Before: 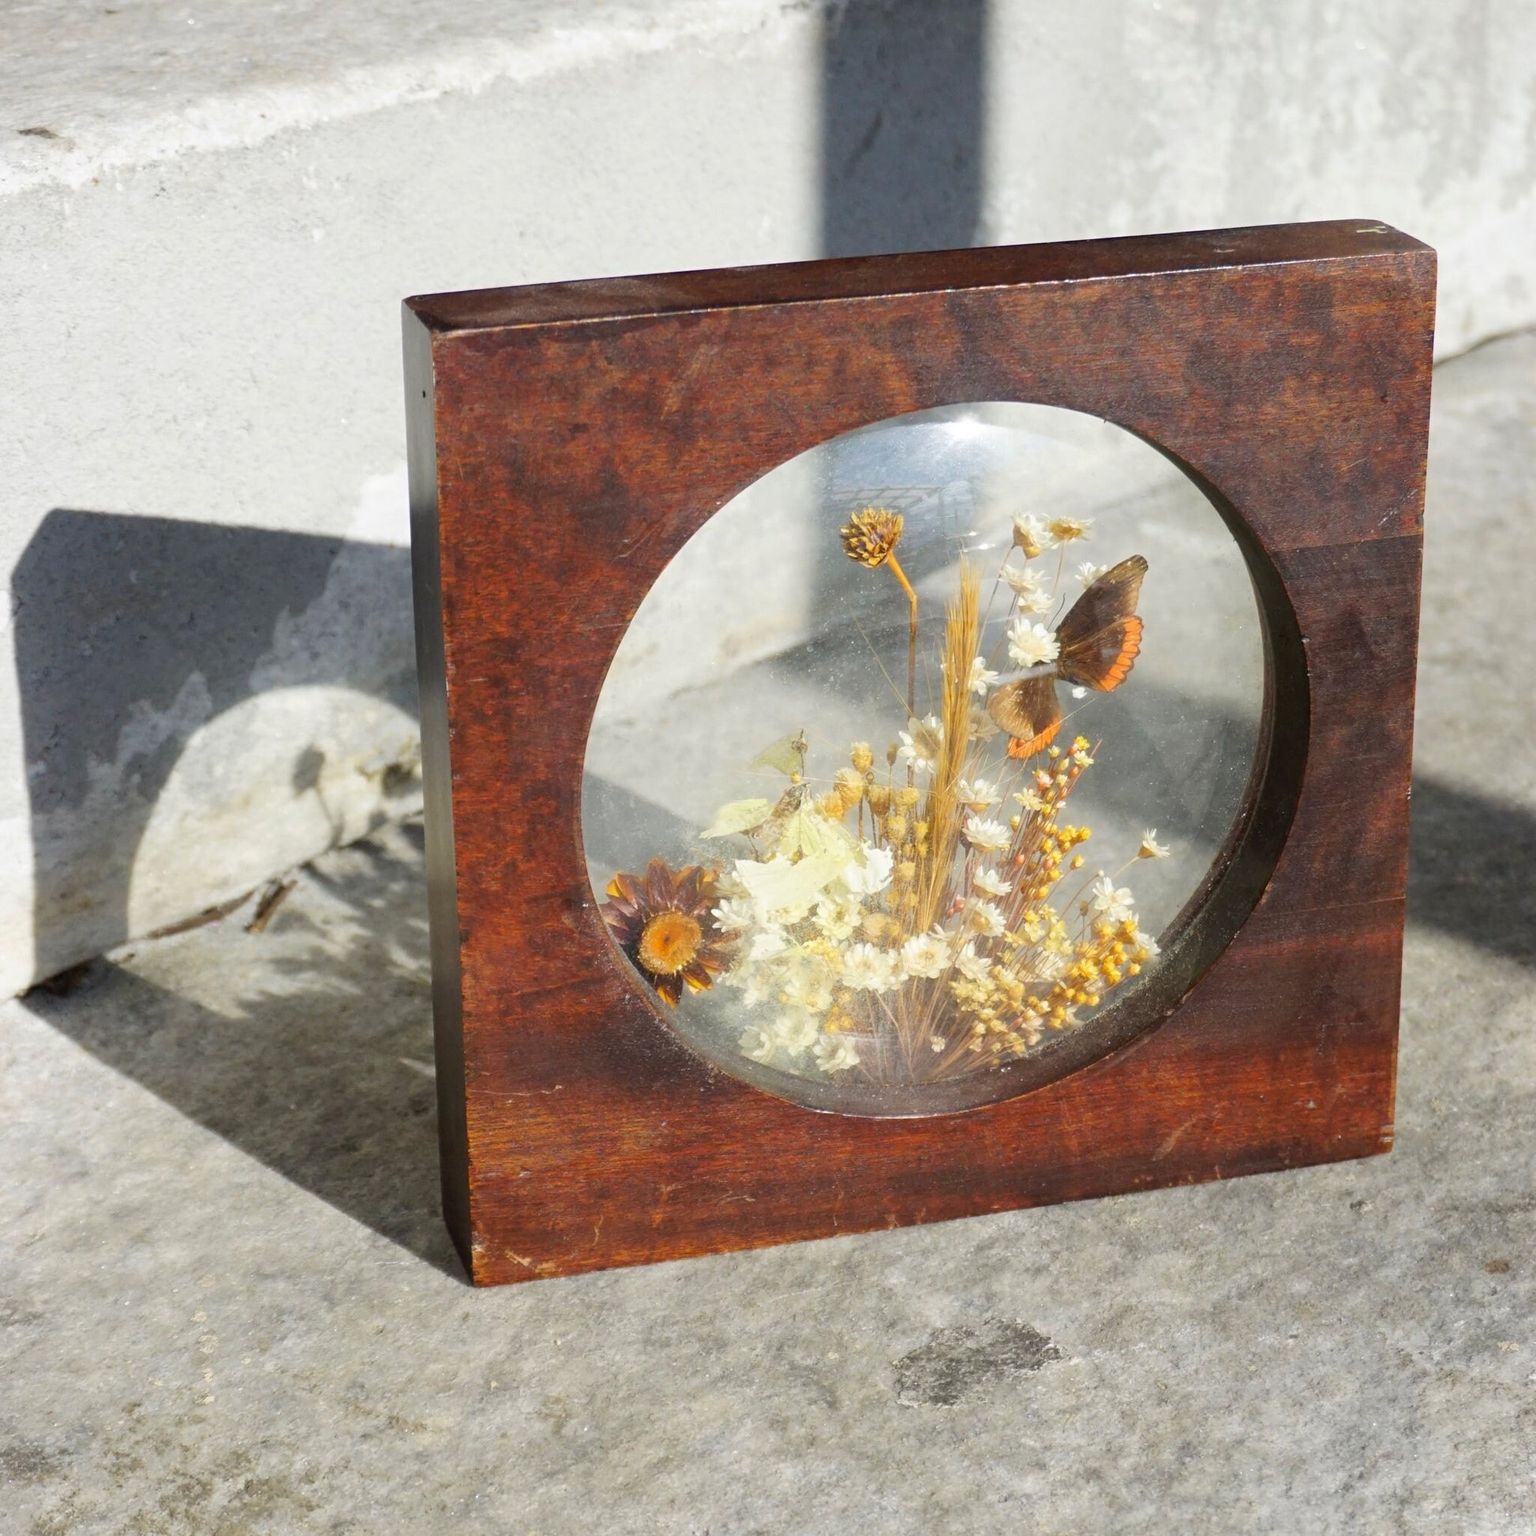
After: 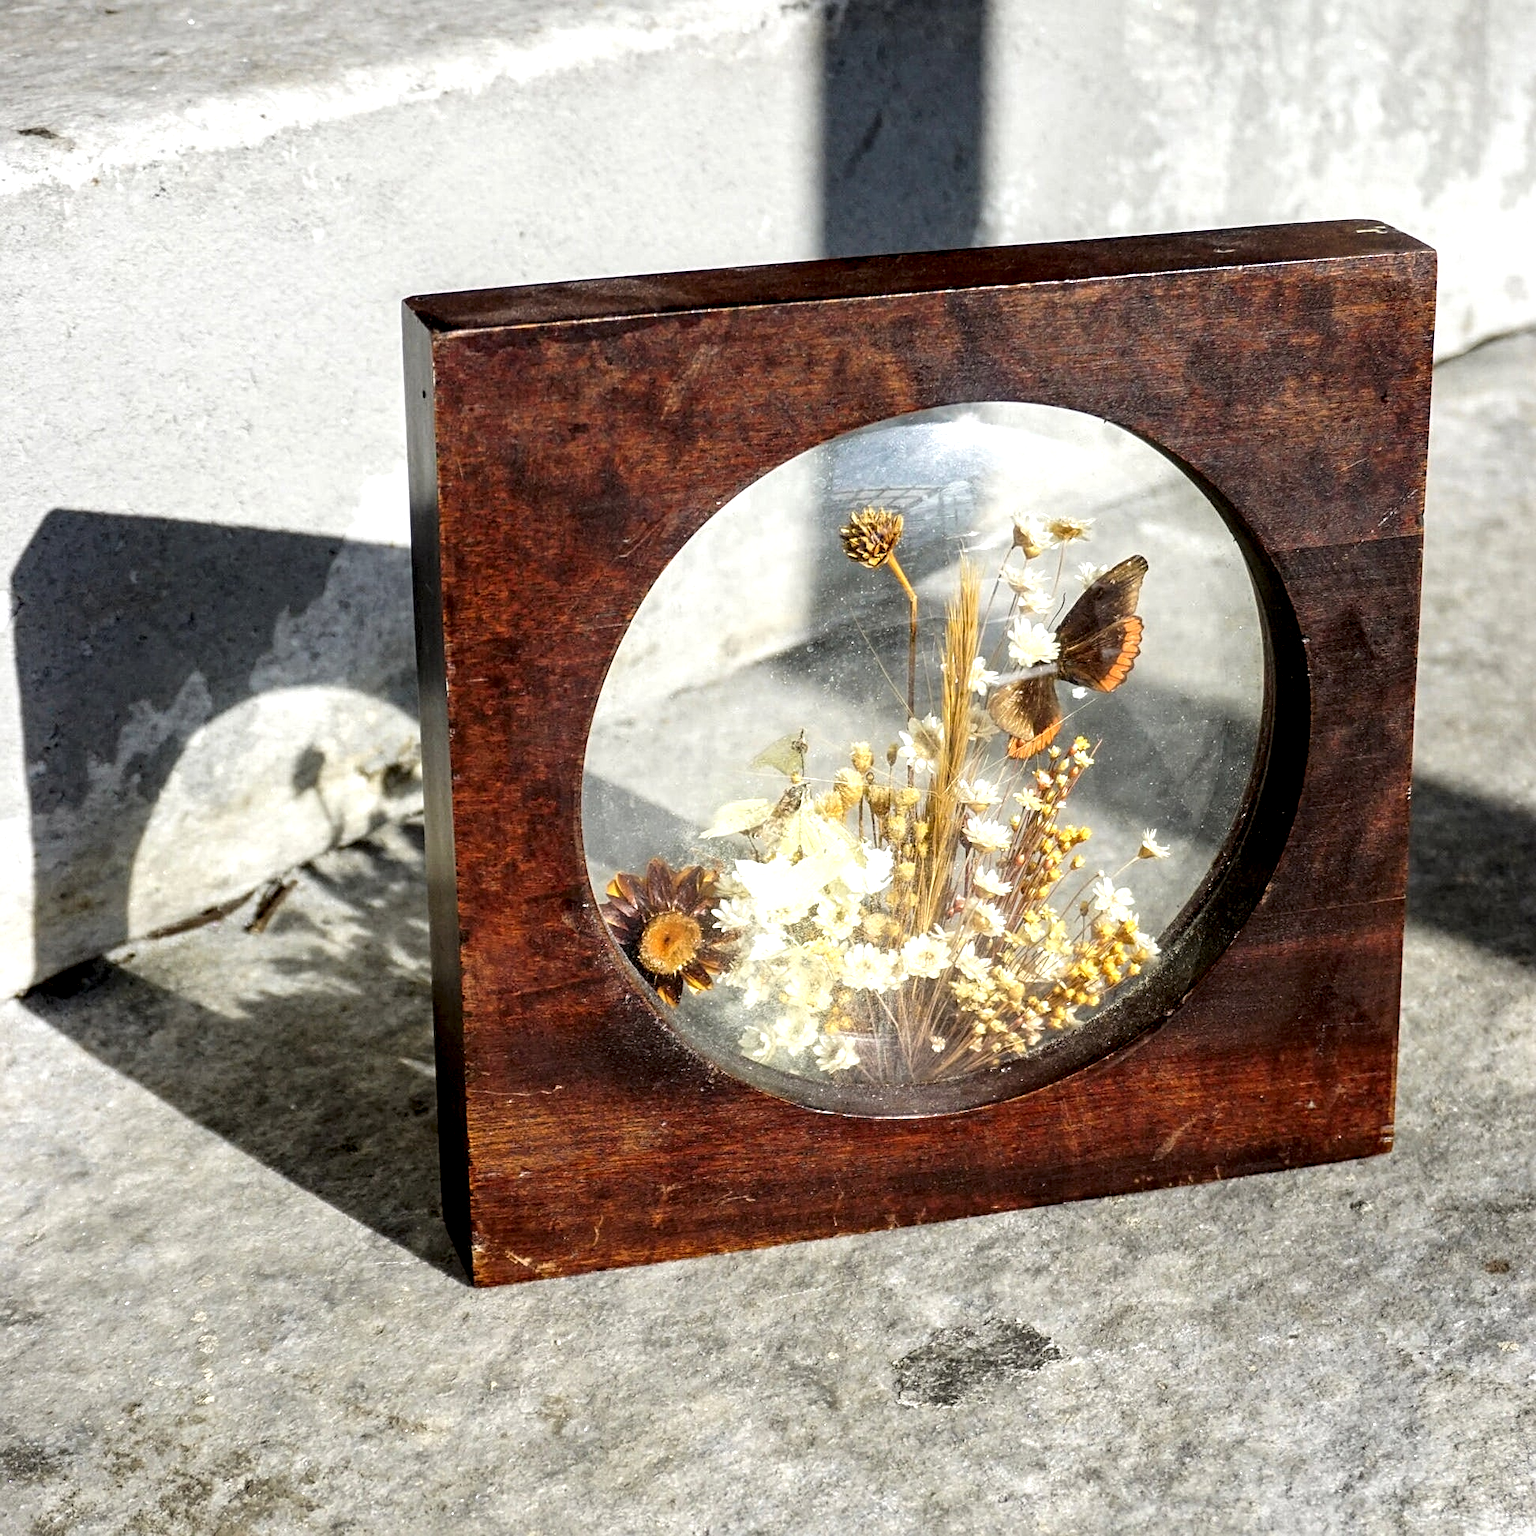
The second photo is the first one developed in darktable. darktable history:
local contrast: highlights 80%, shadows 58%, detail 175%, midtone range 0.604
sharpen: radius 2.214, amount 0.38, threshold 0.159
